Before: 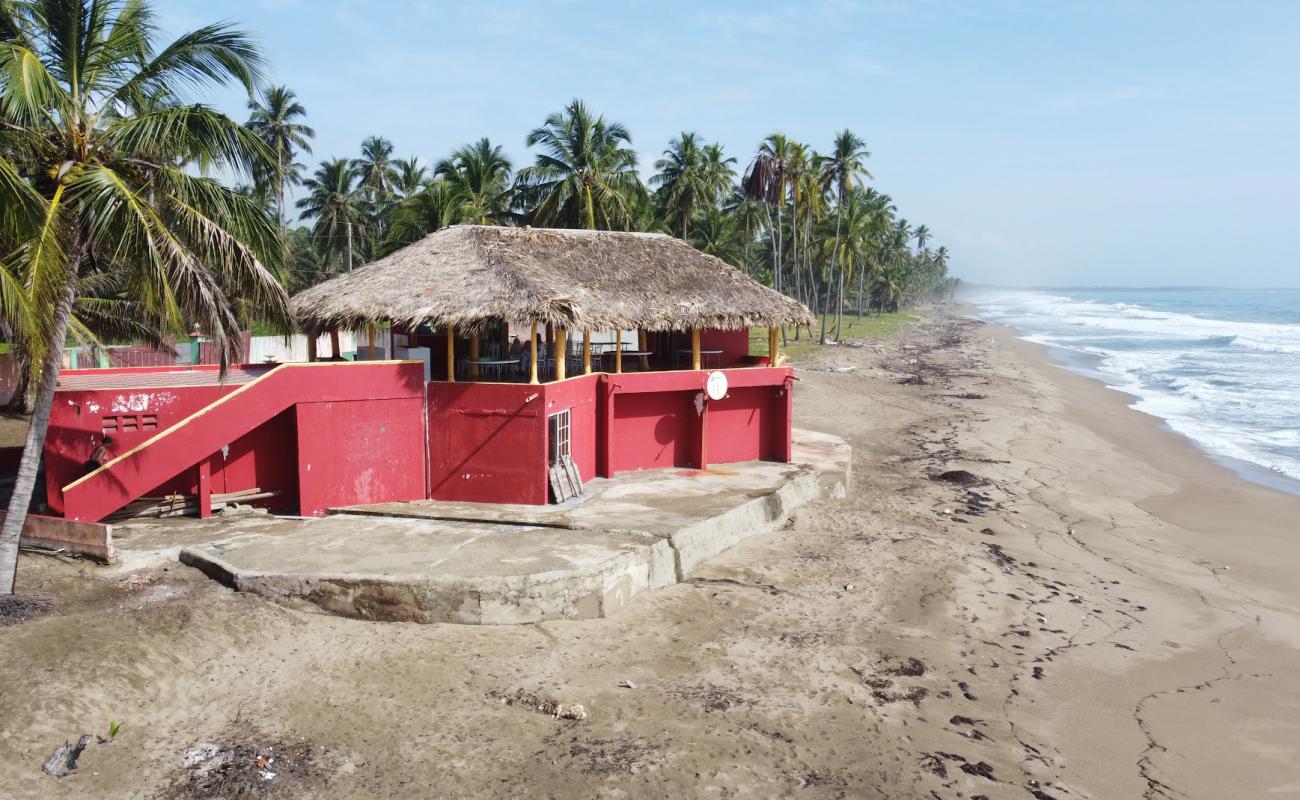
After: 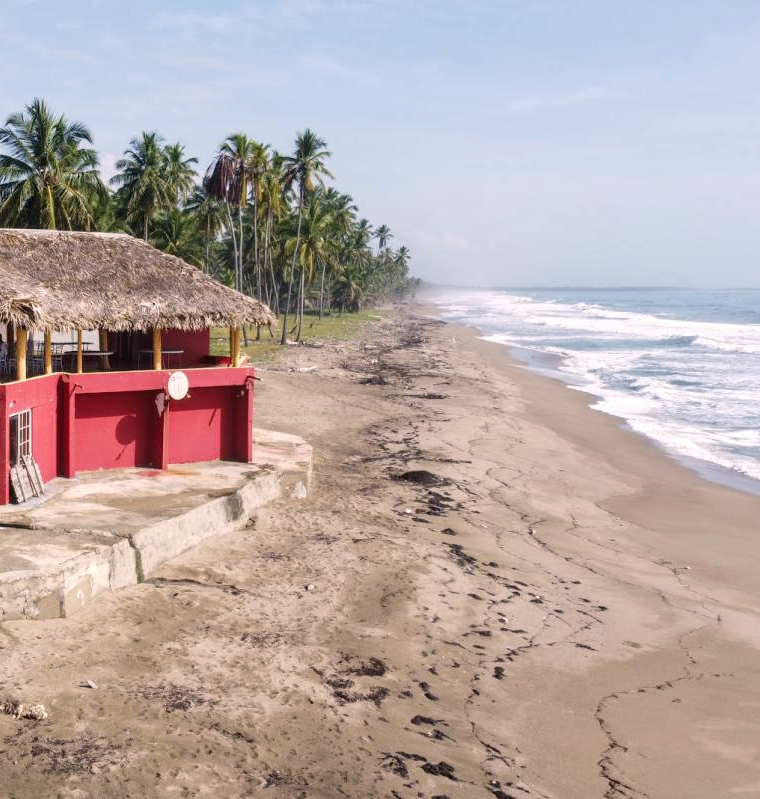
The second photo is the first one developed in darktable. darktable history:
color correction: highlights a* 7.36, highlights b* 3.82
local contrast: on, module defaults
crop: left 41.489%
